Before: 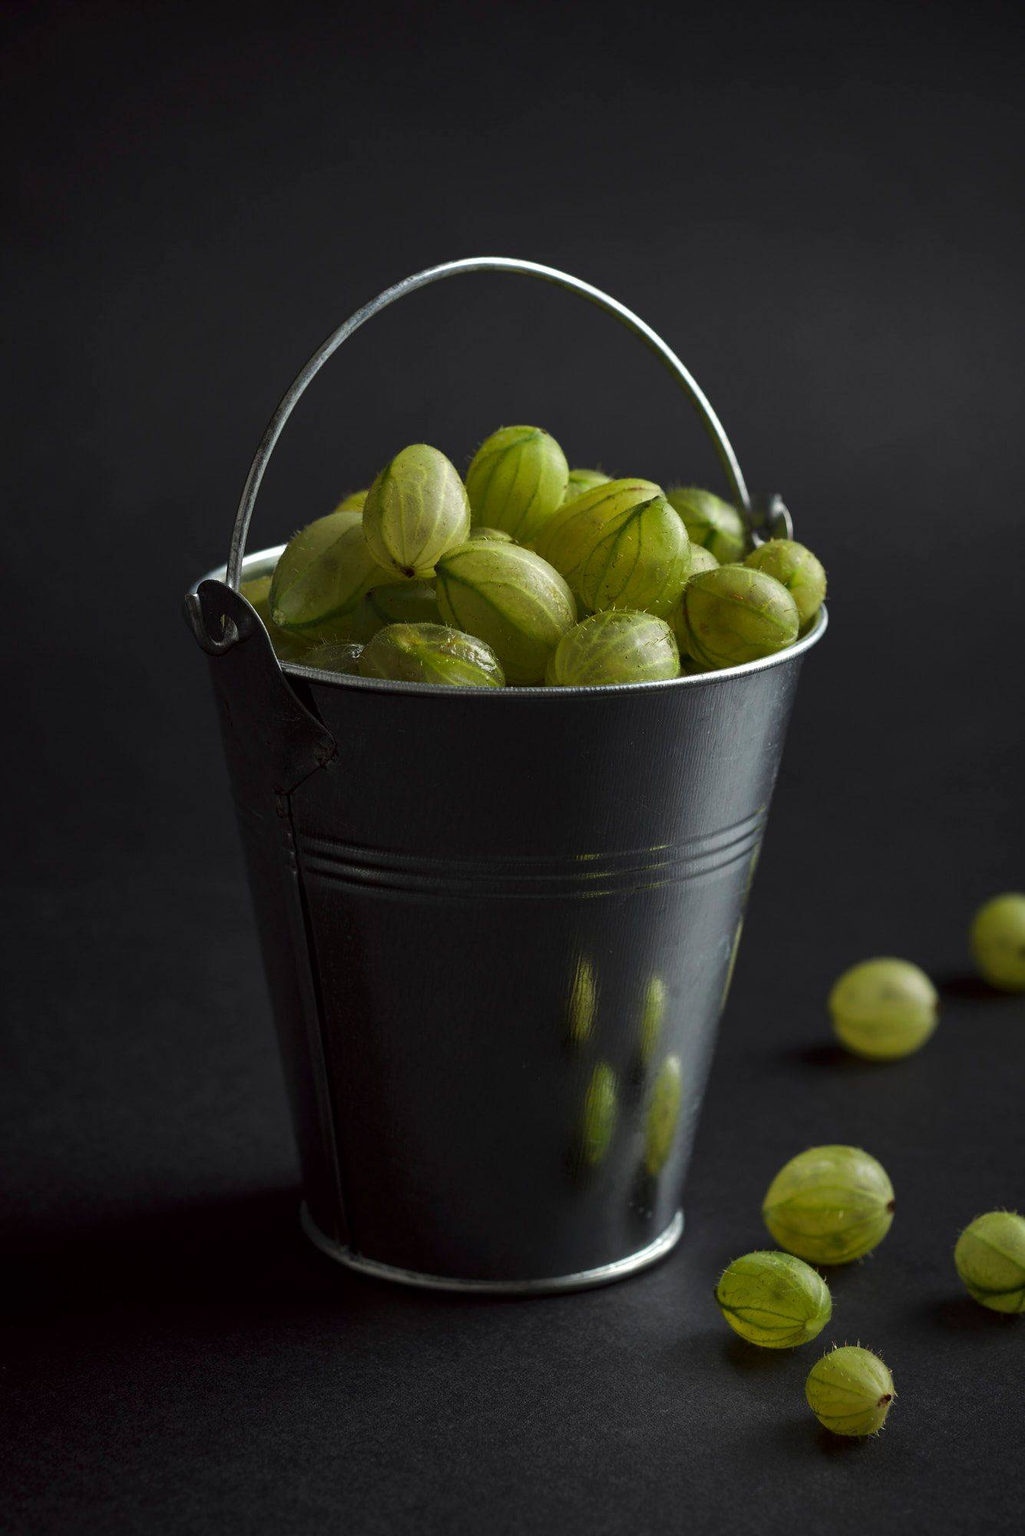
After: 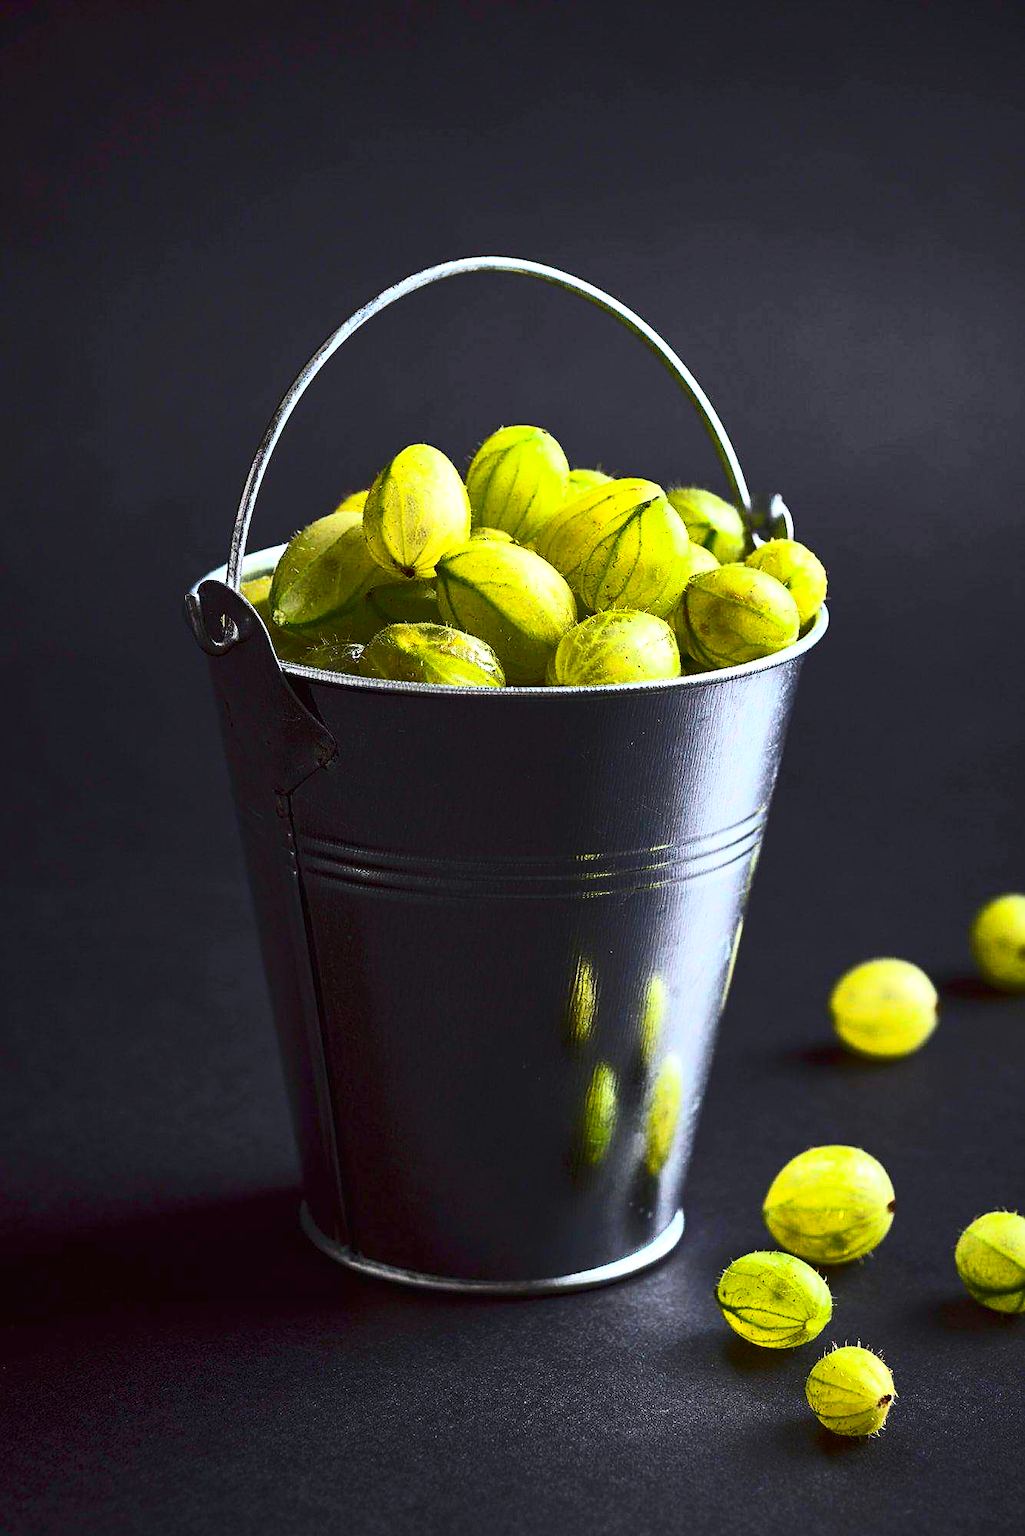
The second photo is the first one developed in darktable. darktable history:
sharpen: on, module defaults
exposure: black level correction 0, exposure 1.1 EV, compensate exposure bias true, compensate highlight preservation false
white balance: red 1.004, blue 1.096
contrast brightness saturation: contrast 0.62, brightness 0.34, saturation 0.14
color balance rgb: perceptual saturation grading › global saturation 30%, global vibrance 10%
